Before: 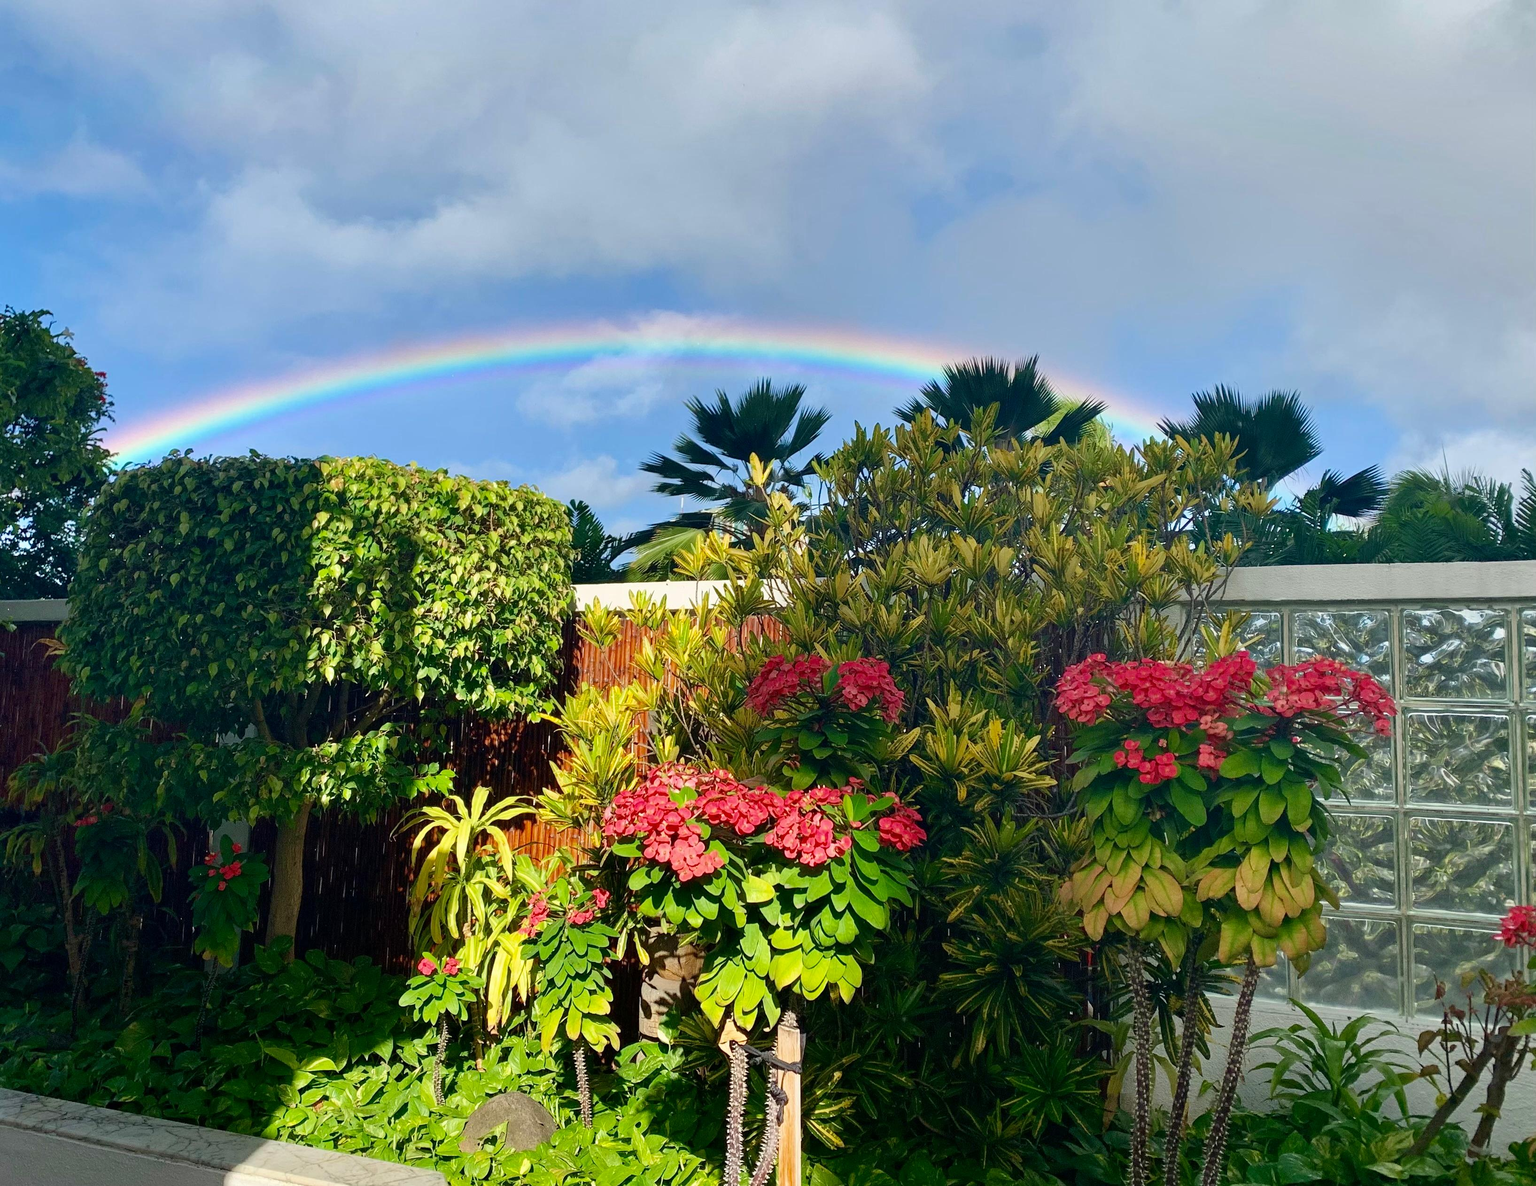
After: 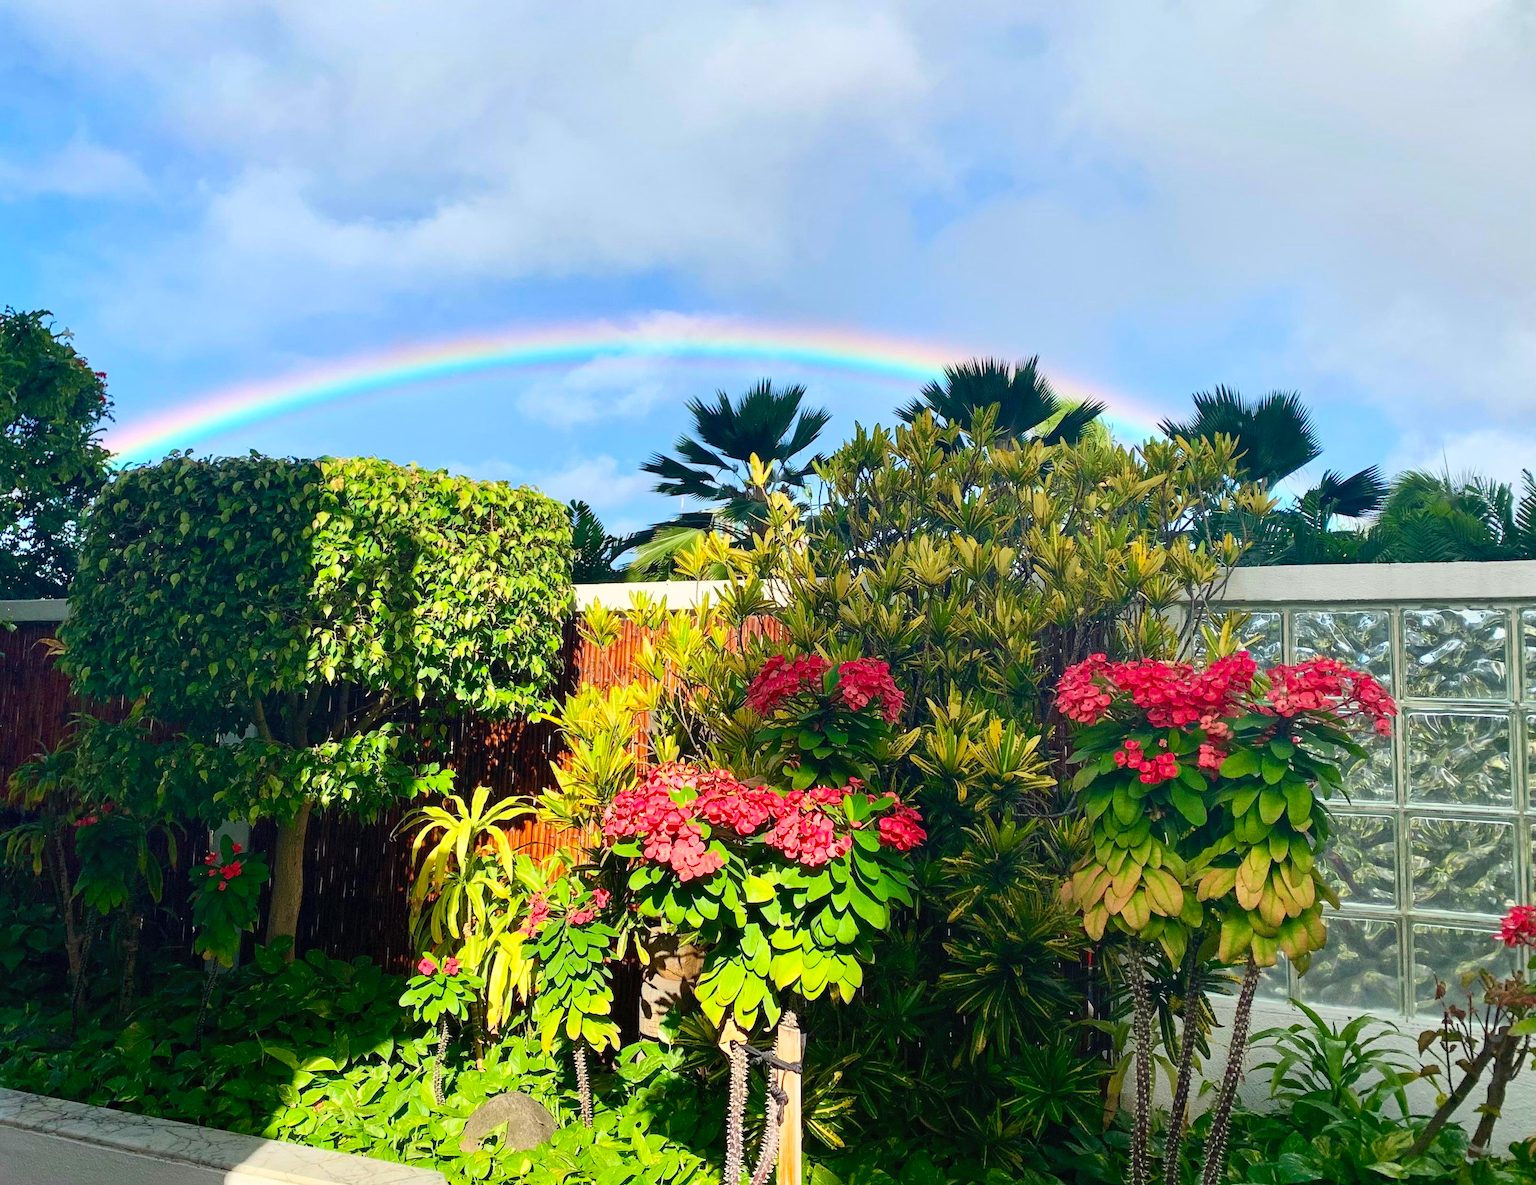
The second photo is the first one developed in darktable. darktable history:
contrast brightness saturation: contrast 0.2, brightness 0.16, saturation 0.22
